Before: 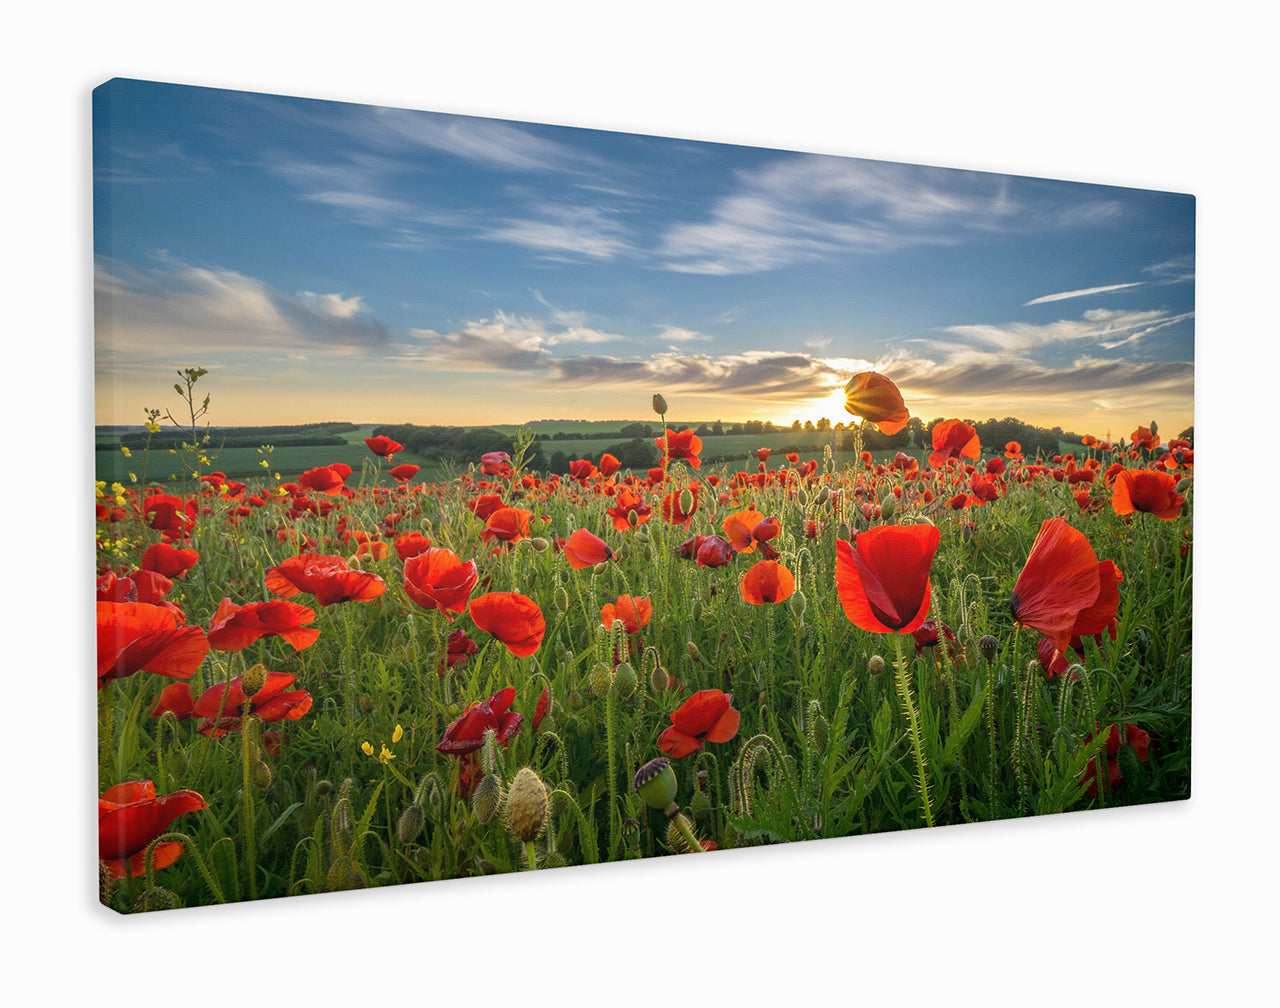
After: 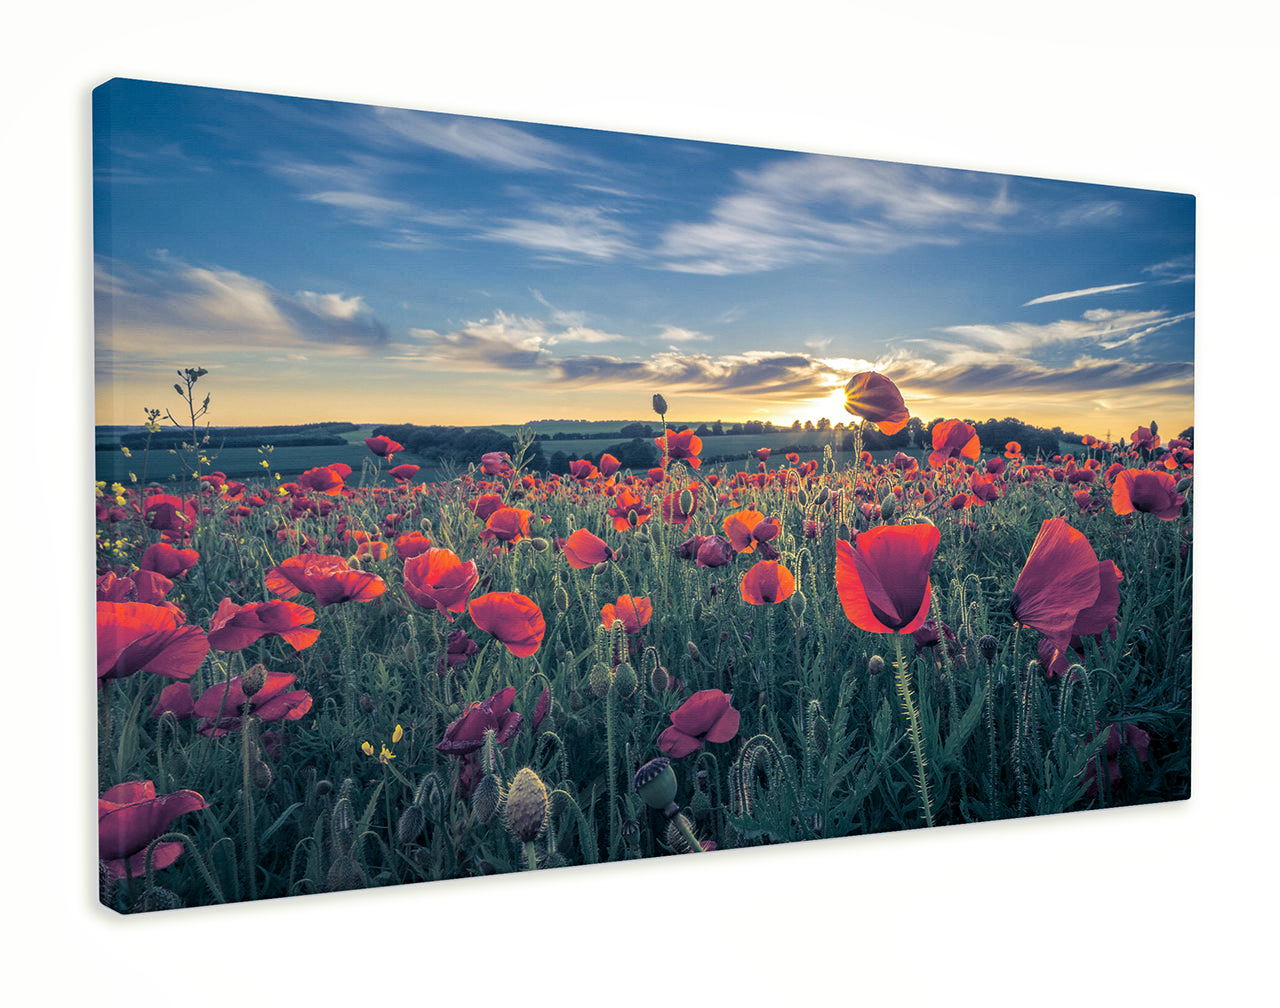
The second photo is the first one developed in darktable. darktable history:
local contrast: highlights 100%, shadows 100%, detail 120%, midtone range 0.2
split-toning: shadows › hue 226.8°, shadows › saturation 0.84
